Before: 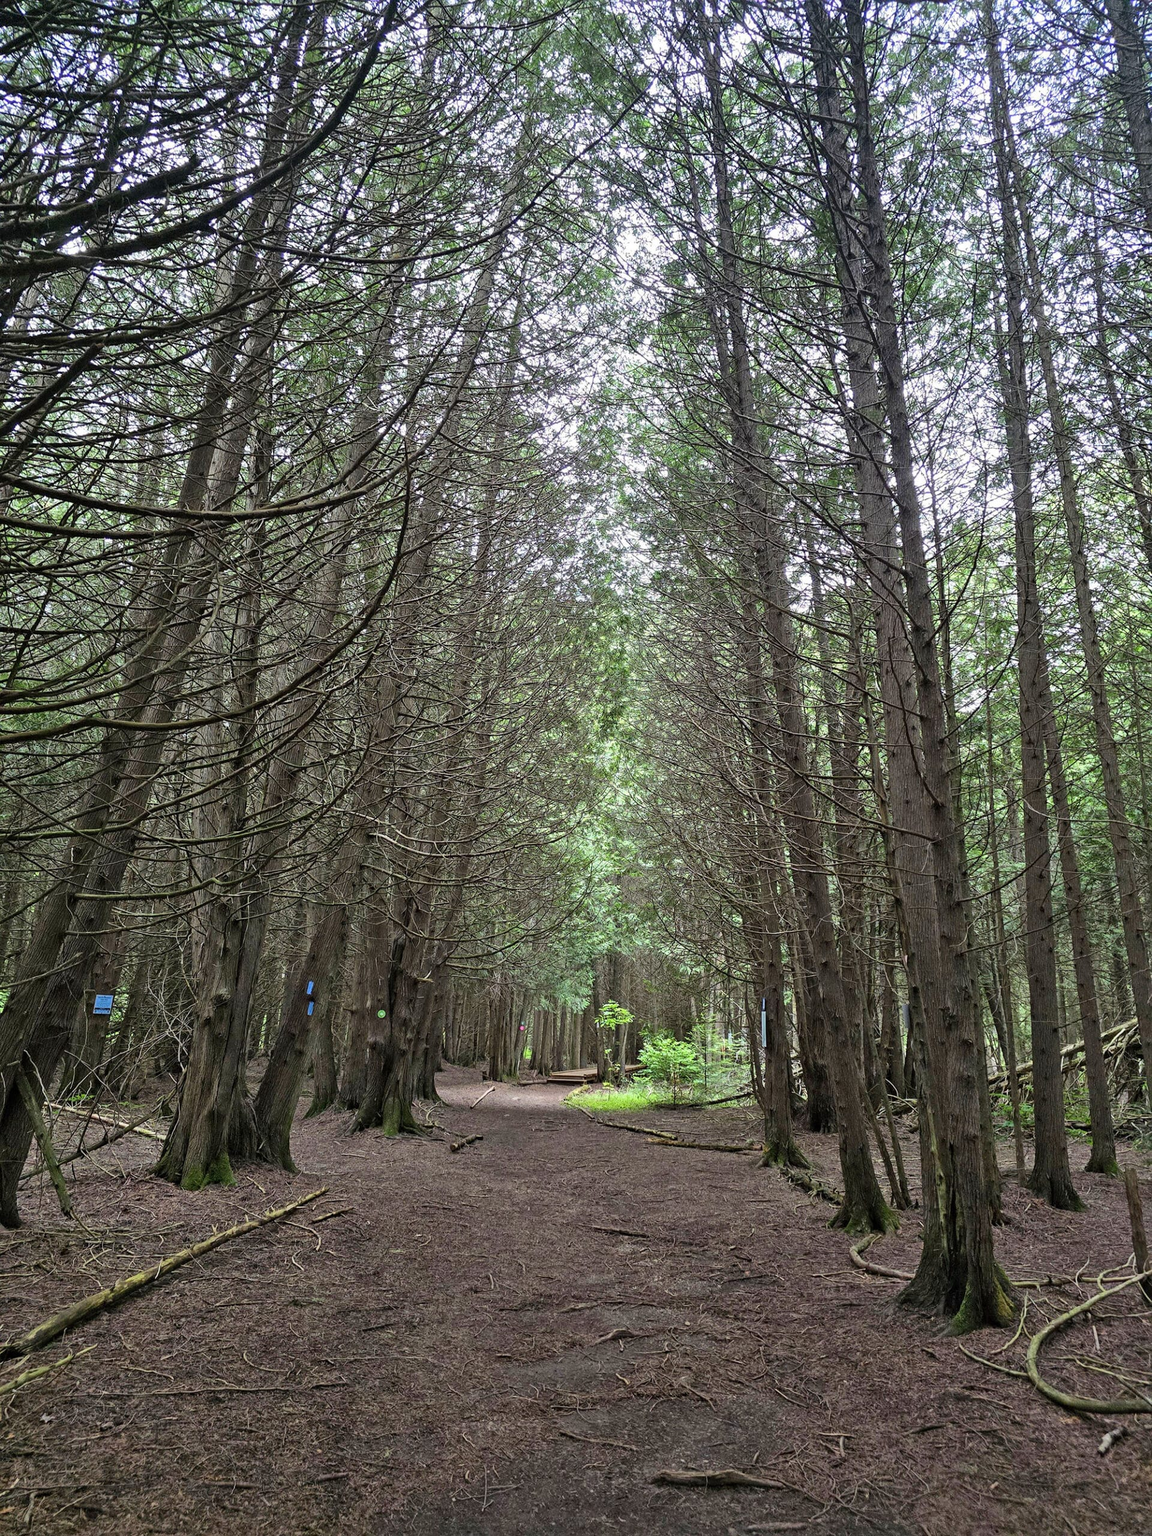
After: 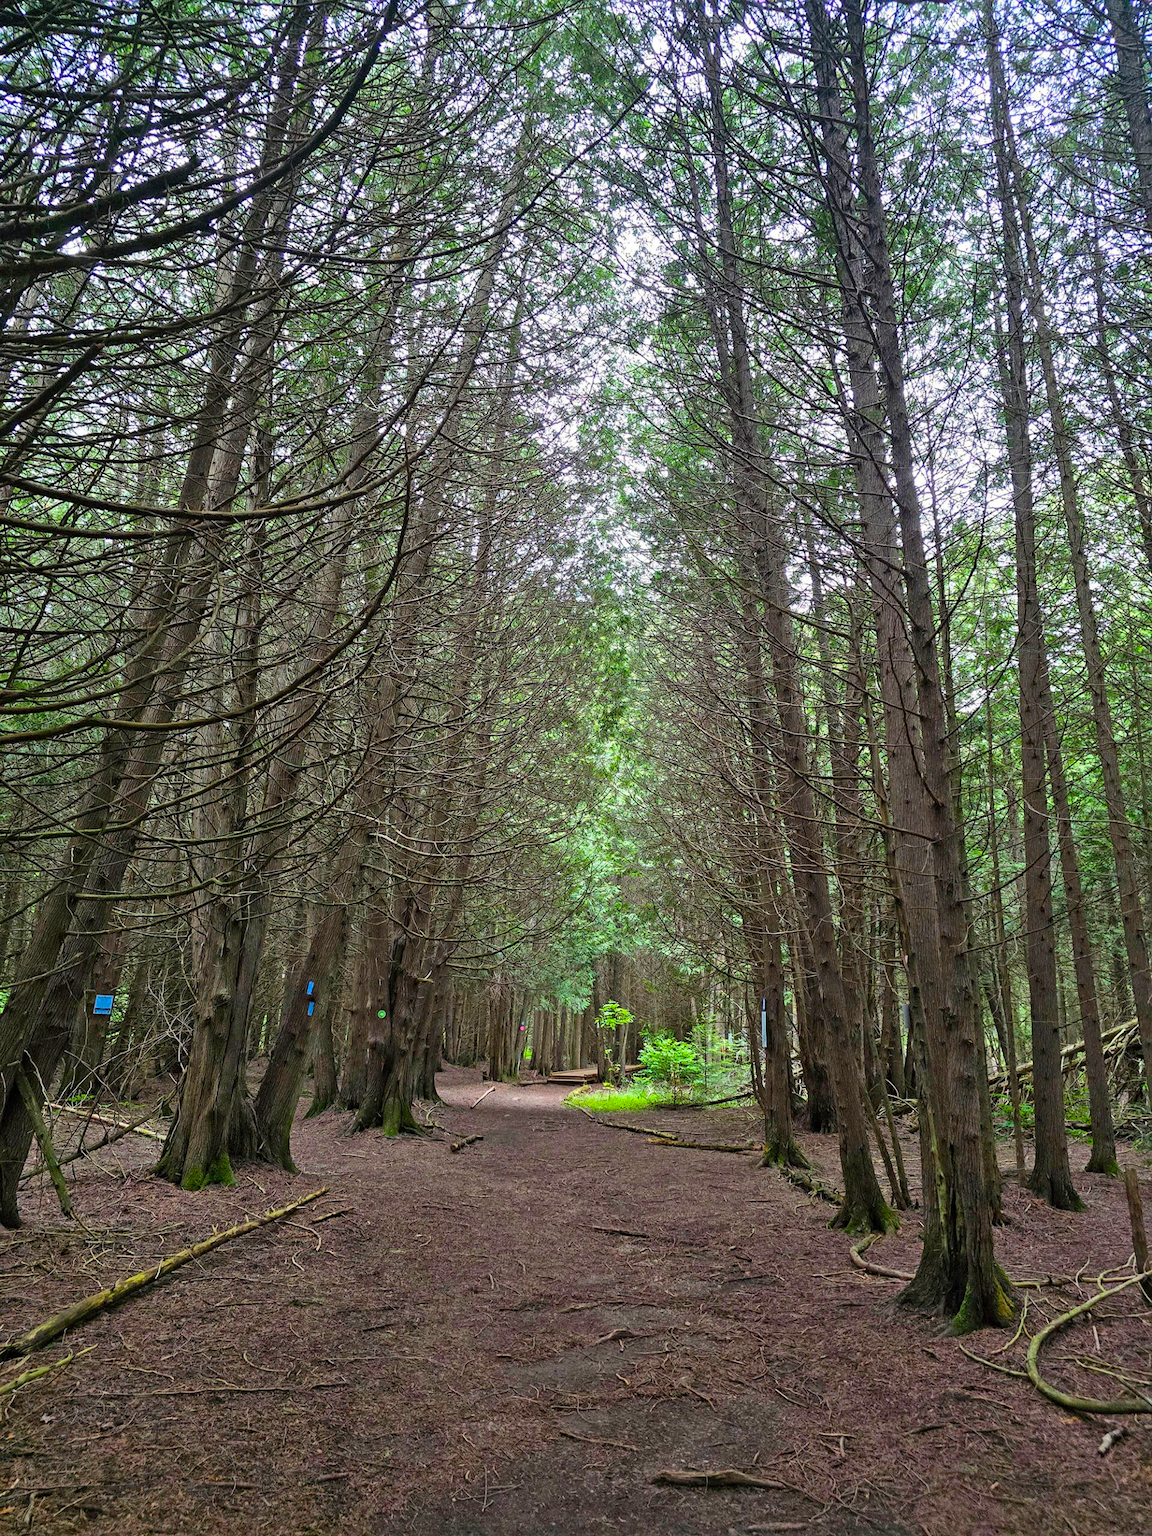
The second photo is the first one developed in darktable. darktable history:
color balance rgb: perceptual saturation grading › global saturation 29.41%
